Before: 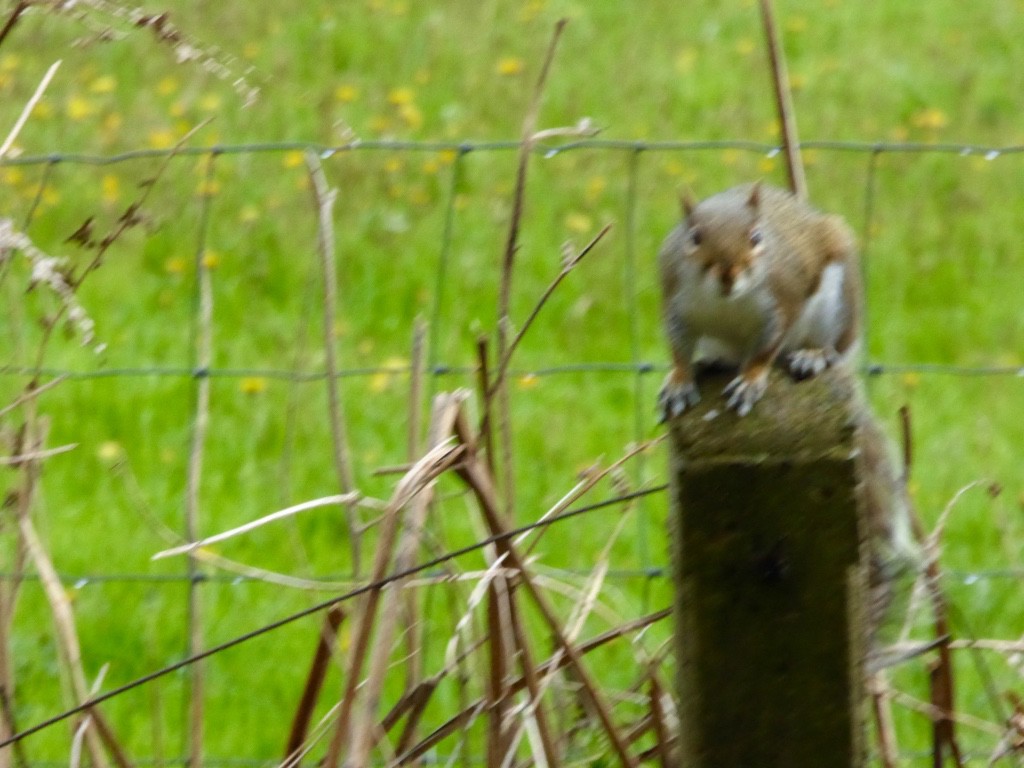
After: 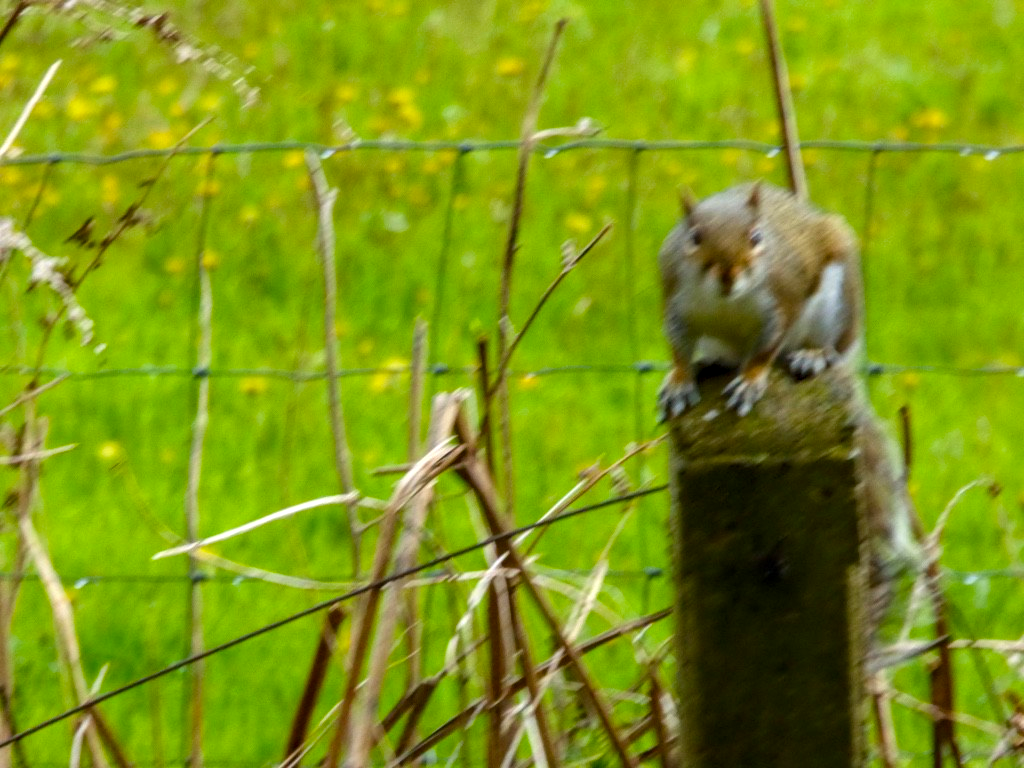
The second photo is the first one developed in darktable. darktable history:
tone equalizer: on, module defaults
local contrast: highlights 55%, shadows 52%, detail 130%, midtone range 0.452
color balance rgb: linear chroma grading › global chroma 33.4%
